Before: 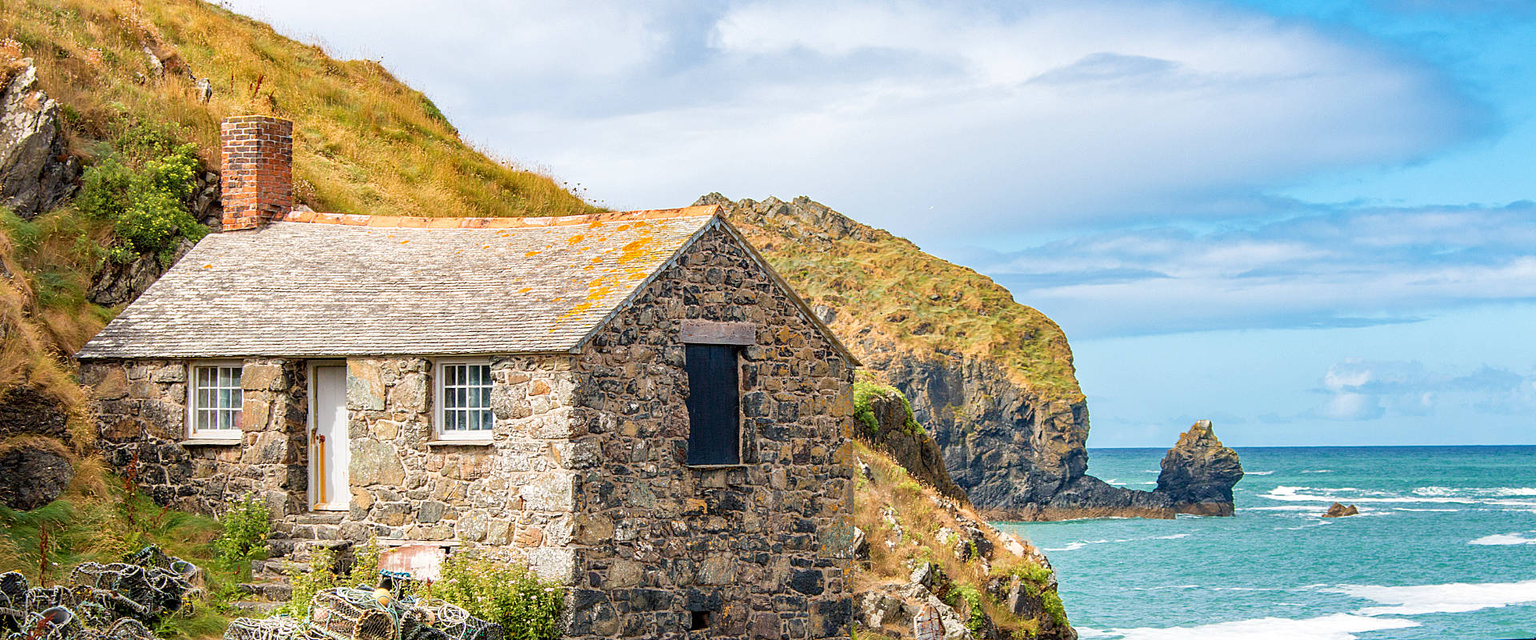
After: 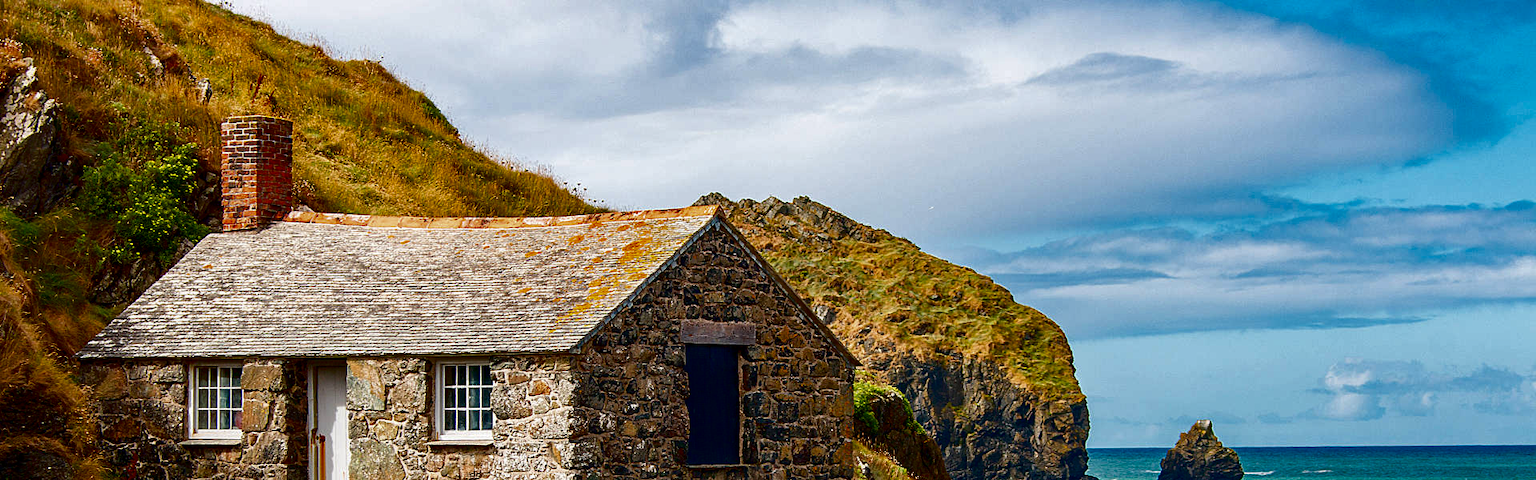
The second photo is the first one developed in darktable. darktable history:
contrast brightness saturation: contrast 0.088, brightness -0.584, saturation 0.169
crop: bottom 24.981%
